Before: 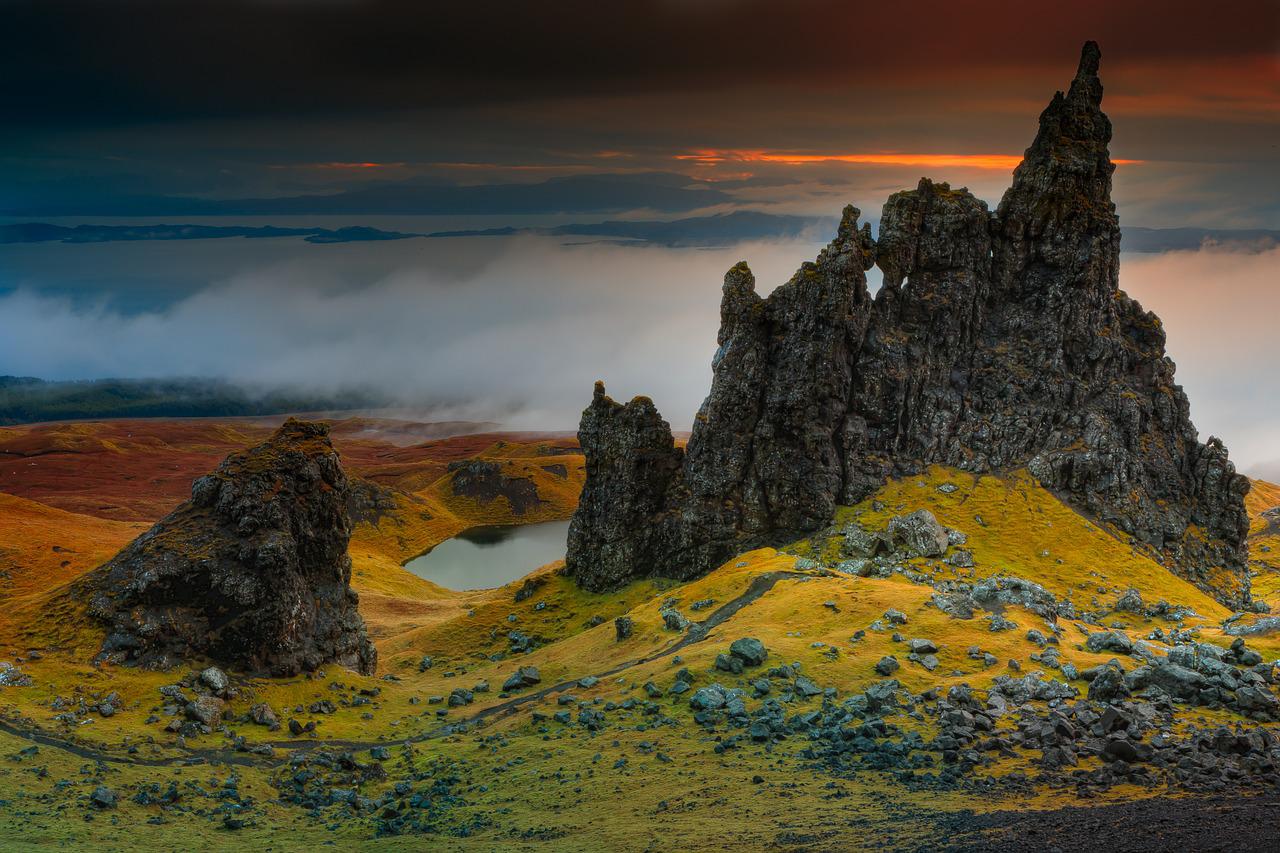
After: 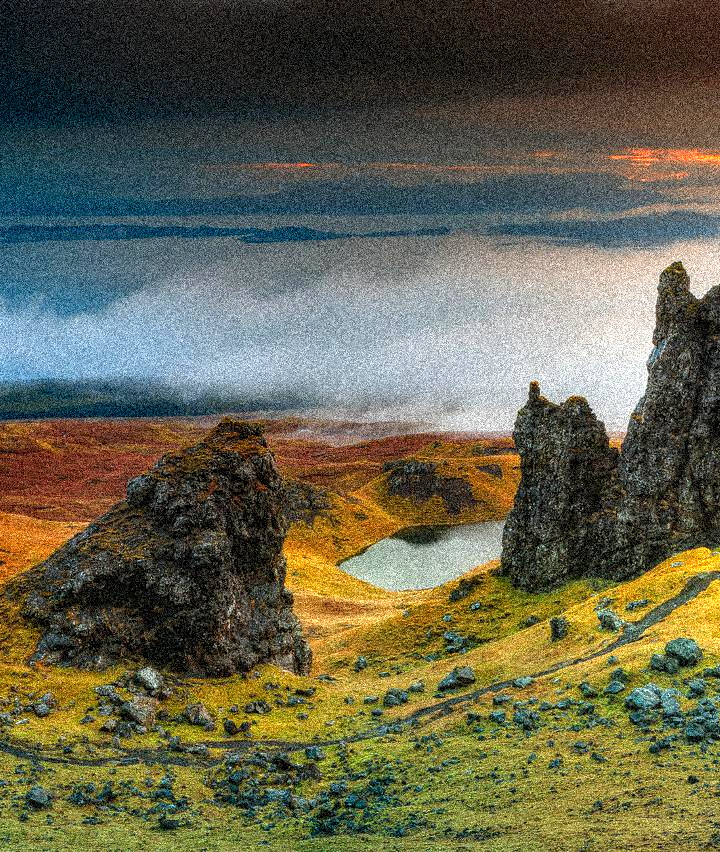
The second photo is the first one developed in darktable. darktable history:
exposure: exposure 1 EV, compensate highlight preservation false
crop: left 5.114%, right 38.589%
grain: coarseness 3.75 ISO, strength 100%, mid-tones bias 0%
local contrast: detail 130%
